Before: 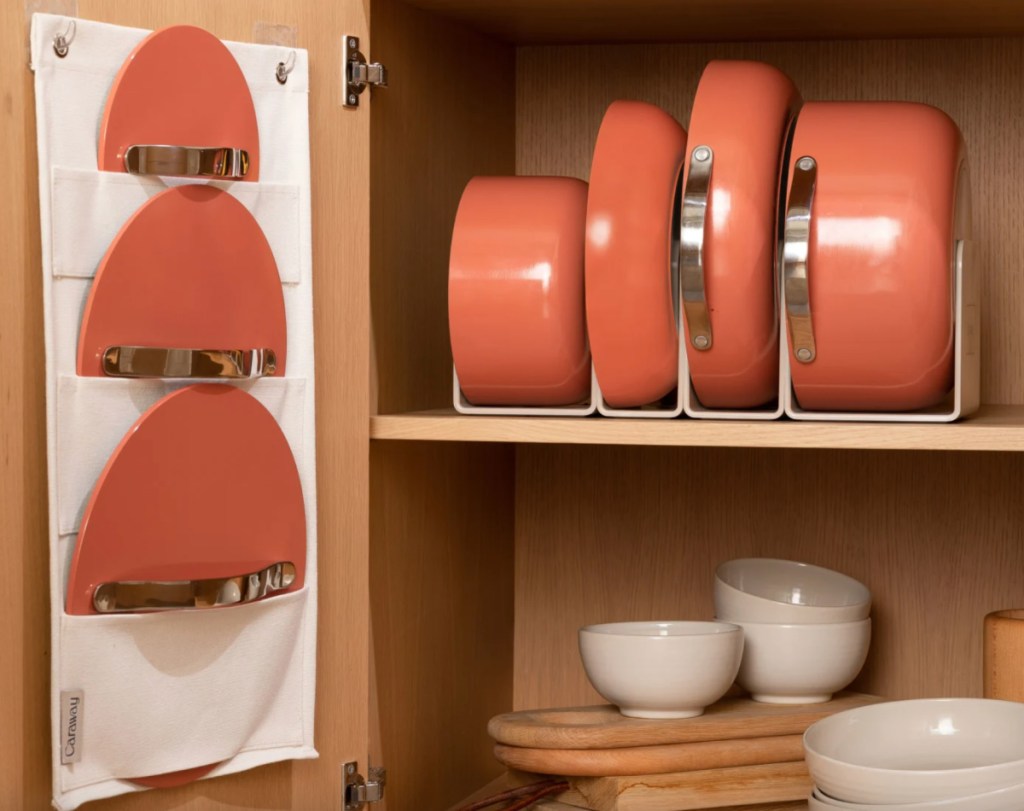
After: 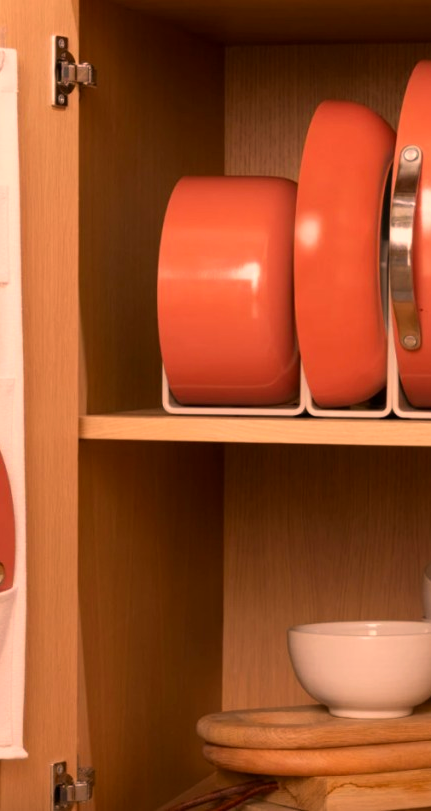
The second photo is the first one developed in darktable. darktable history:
color correction: highlights a* 21.95, highlights b* 21.51
crop: left 28.509%, right 29.362%
